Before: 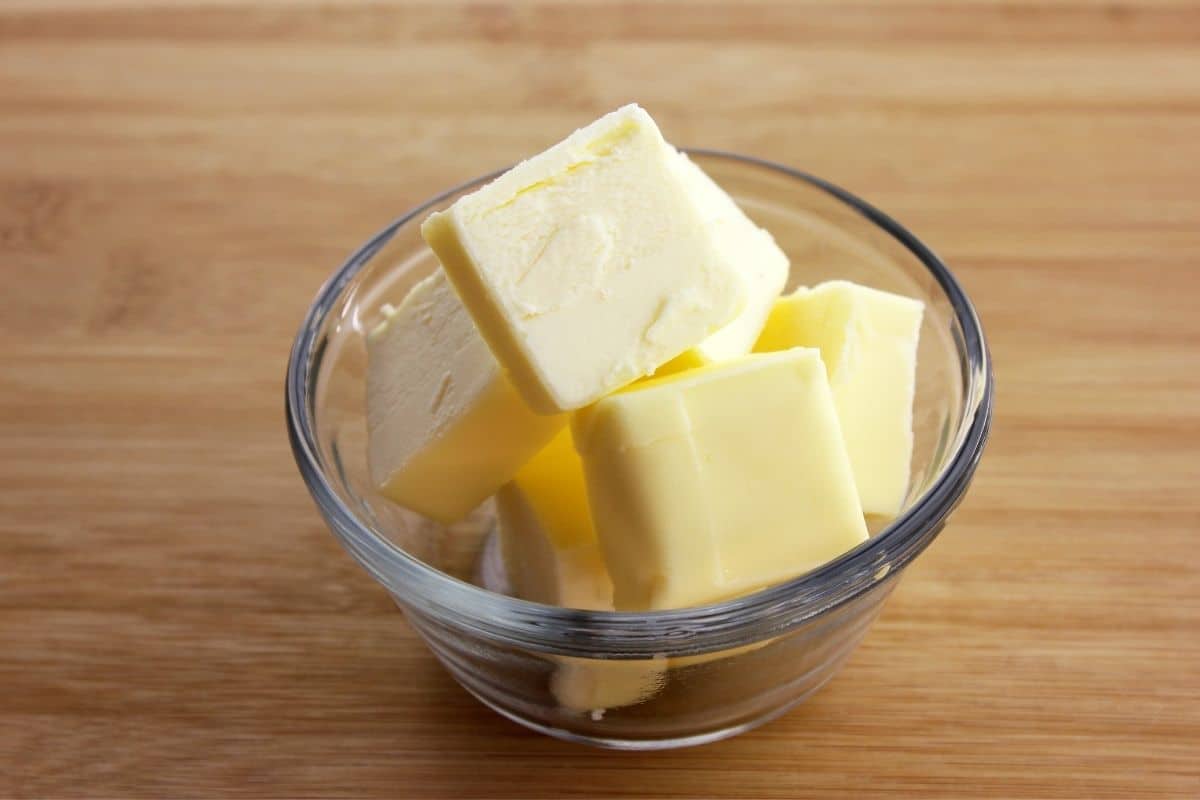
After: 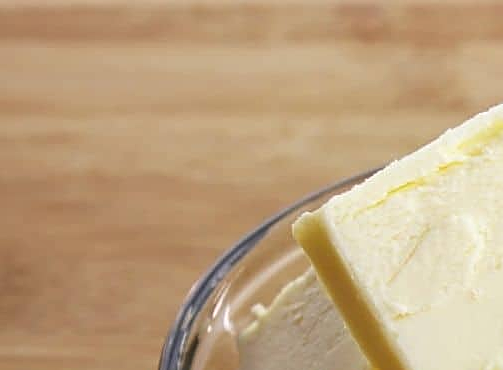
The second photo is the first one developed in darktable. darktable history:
sharpen: on, module defaults
local contrast: mode bilateral grid, contrast 20, coarseness 50, detail 120%, midtone range 0.2
crop and rotate: left 10.817%, top 0.062%, right 47.194%, bottom 53.626%
